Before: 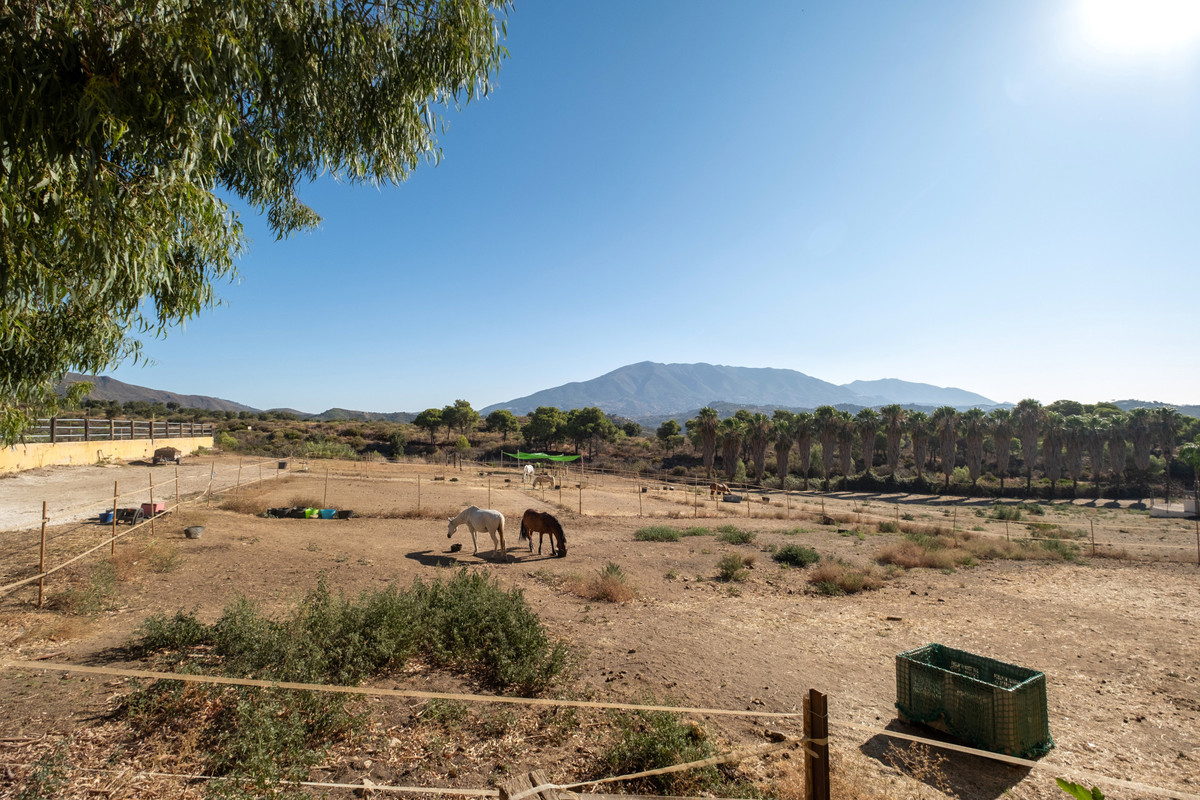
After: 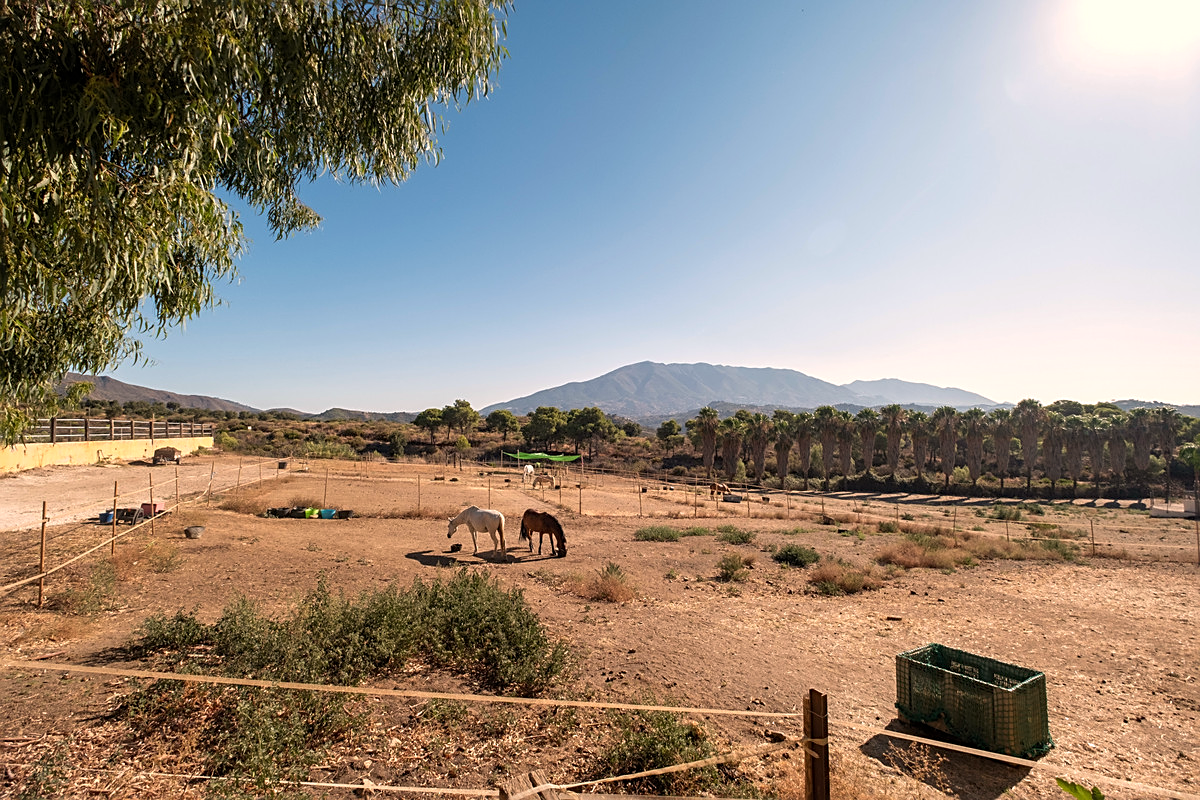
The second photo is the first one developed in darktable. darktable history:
white balance: red 1.127, blue 0.943
sharpen: on, module defaults
tone equalizer: -8 EV -0.55 EV
